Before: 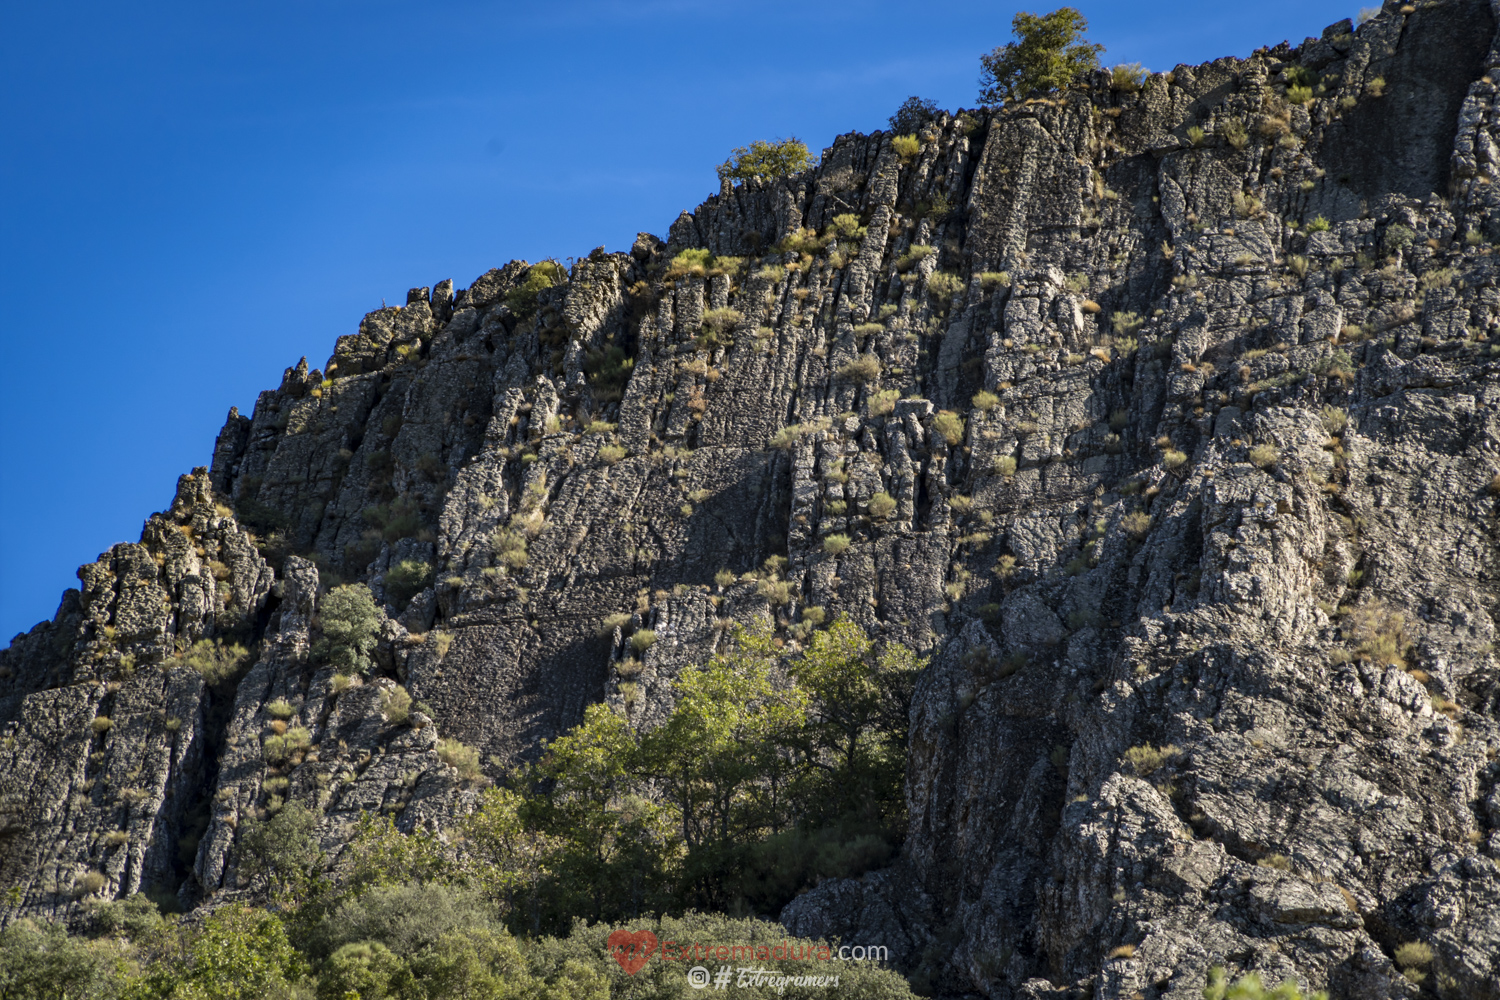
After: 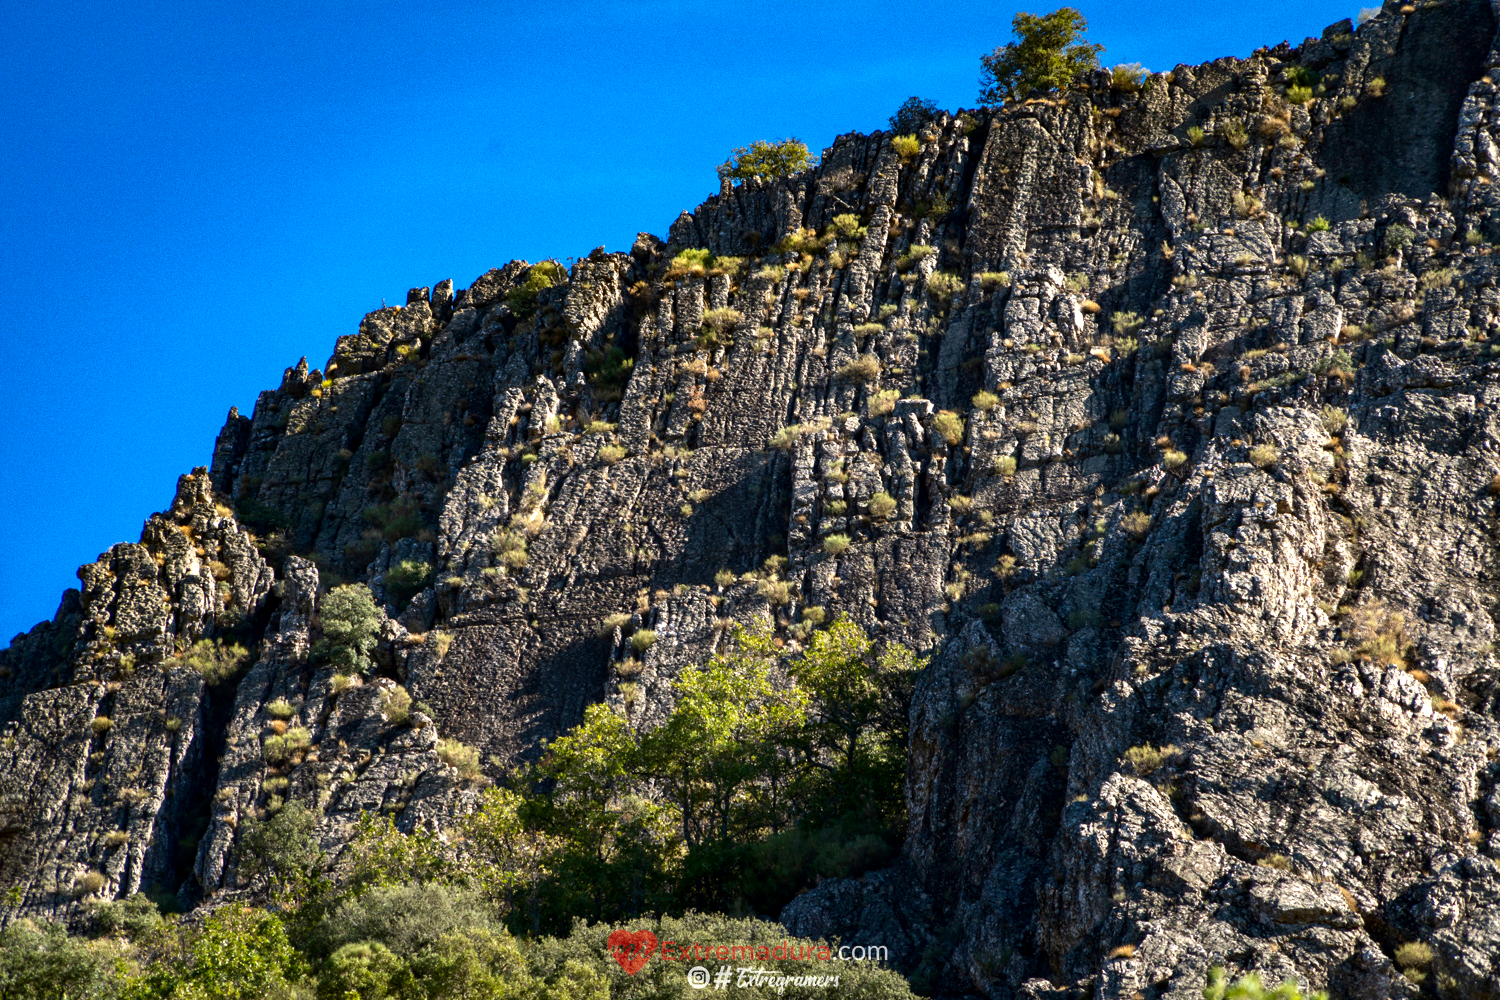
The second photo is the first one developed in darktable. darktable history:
contrast brightness saturation: contrast 0.07, brightness -0.14, saturation 0.11
grain: on, module defaults
exposure: exposure 0.669 EV, compensate highlight preservation false
